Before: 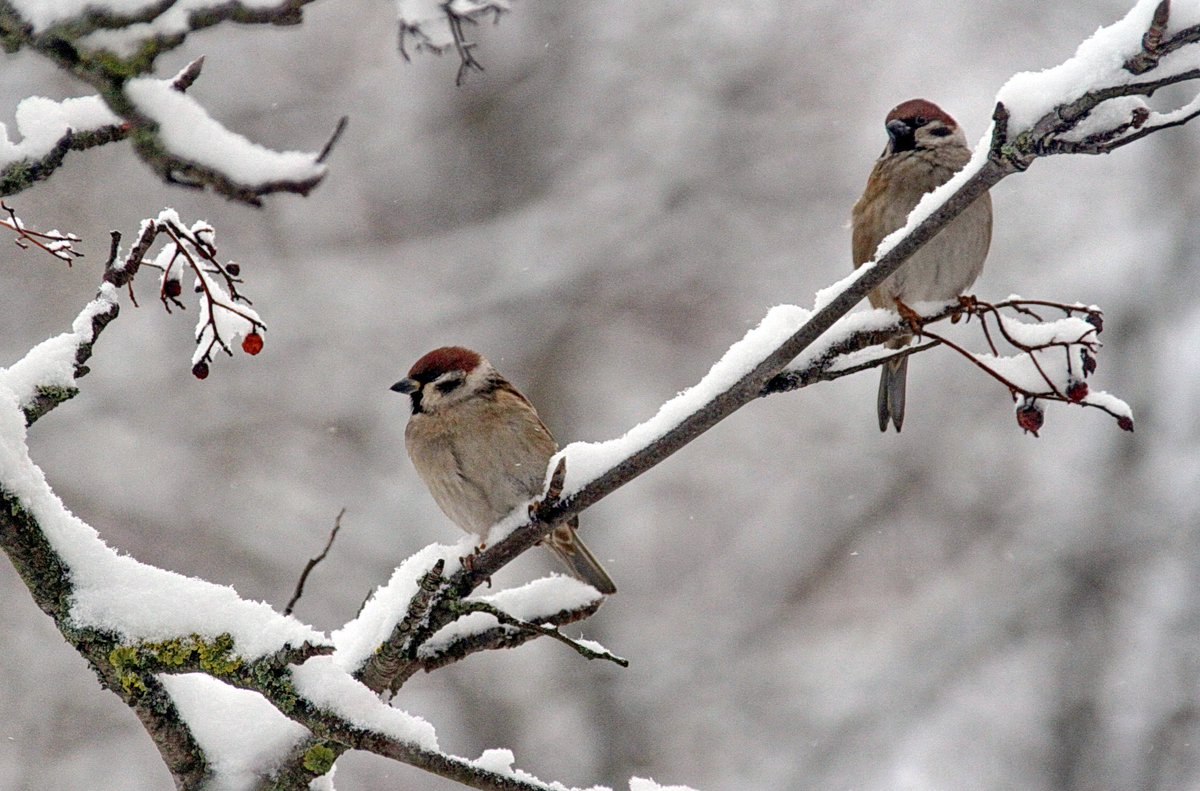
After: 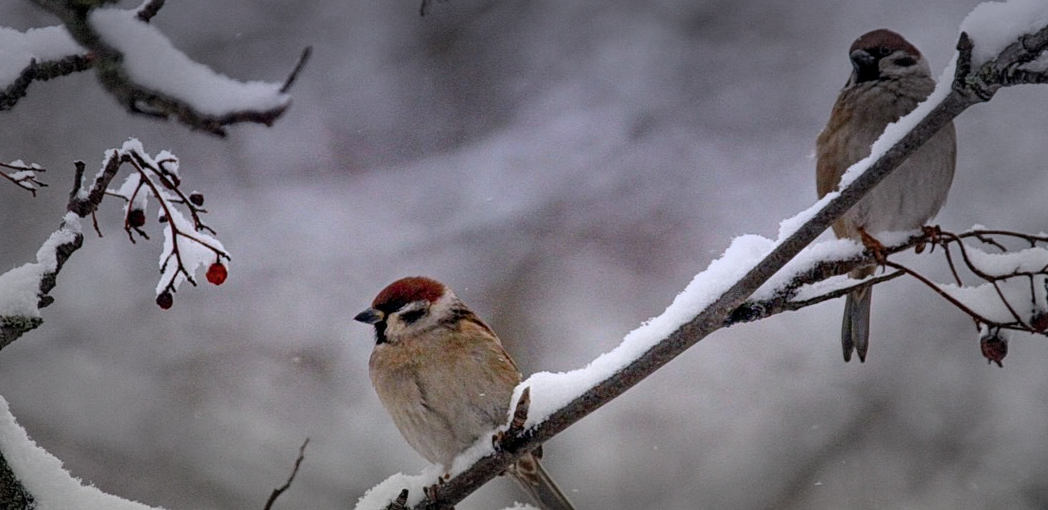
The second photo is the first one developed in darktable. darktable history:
vignetting: fall-off start 48.41%, automatic ratio true, width/height ratio 1.29, unbound false
crop: left 3.015%, top 8.969%, right 9.647%, bottom 26.457%
graduated density: hue 238.83°, saturation 50%
rotate and perspective: automatic cropping original format, crop left 0, crop top 0
white balance: emerald 1
color balance rgb: perceptual saturation grading › global saturation 34.05%, global vibrance 5.56%
